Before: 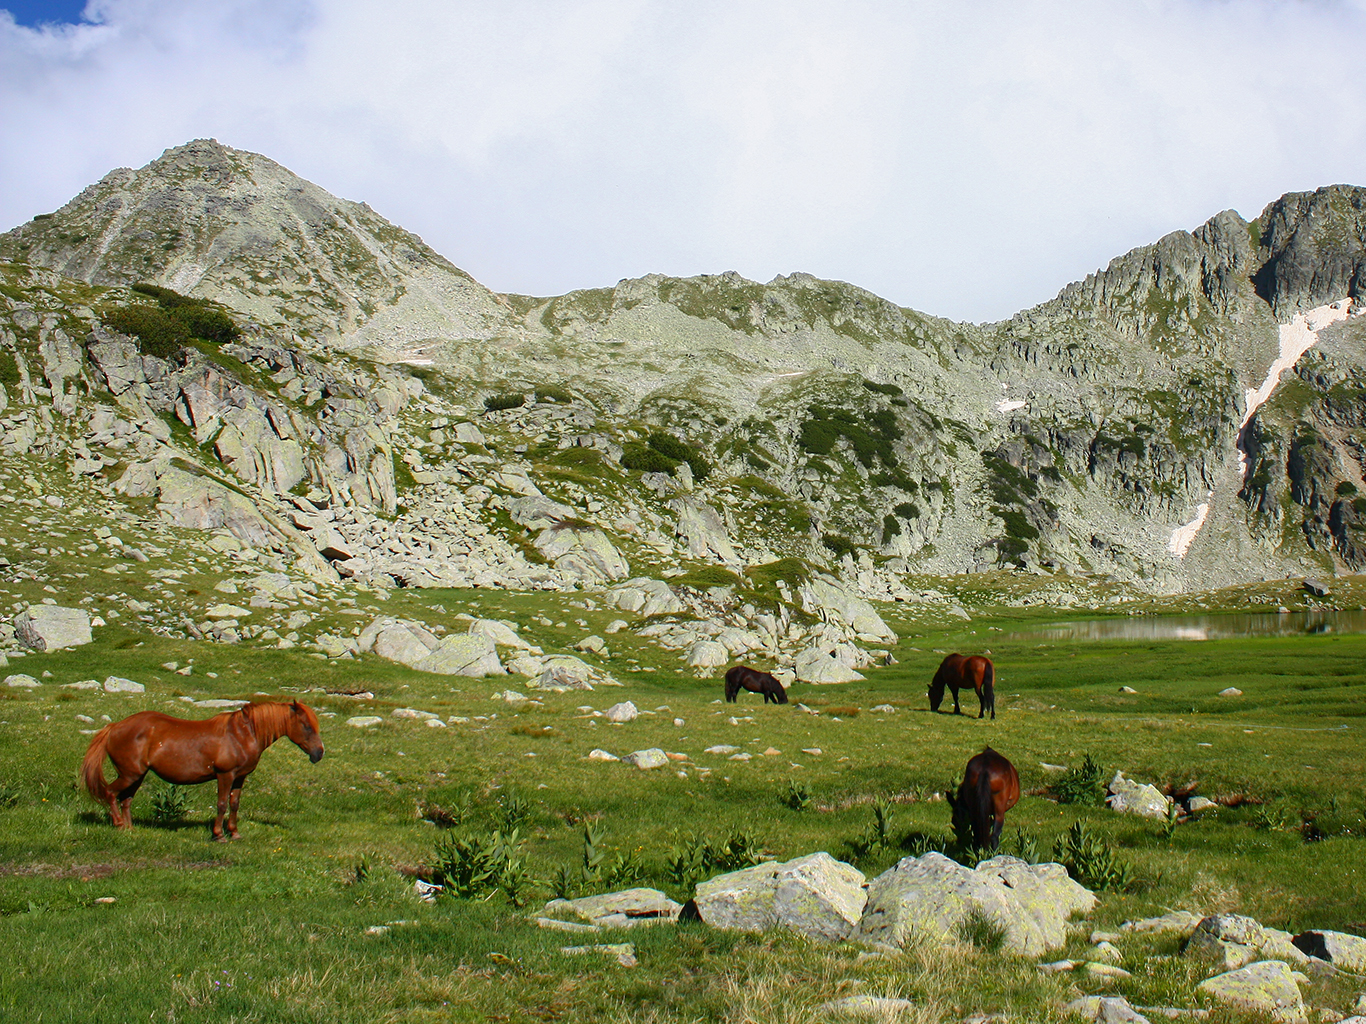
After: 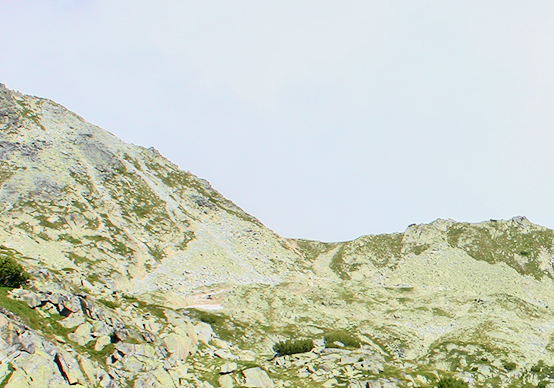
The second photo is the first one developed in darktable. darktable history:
tone equalizer: -7 EV 0.15 EV, -6 EV 0.6 EV, -5 EV 1.15 EV, -4 EV 1.33 EV, -3 EV 1.15 EV, -2 EV 0.6 EV, -1 EV 0.15 EV, mask exposure compensation -0.5 EV
tone curve: curves: ch0 [(0, 0.008) (0.081, 0.044) (0.177, 0.123) (0.283, 0.253) (0.416, 0.449) (0.495, 0.524) (0.661, 0.756) (0.796, 0.859) (1, 0.951)]; ch1 [(0, 0) (0.161, 0.092) (0.35, 0.33) (0.392, 0.392) (0.427, 0.426) (0.479, 0.472) (0.505, 0.5) (0.521, 0.524) (0.567, 0.556) (0.583, 0.588) (0.625, 0.627) (0.678, 0.733) (1, 1)]; ch2 [(0, 0) (0.346, 0.362) (0.404, 0.427) (0.502, 0.499) (0.531, 0.523) (0.544, 0.561) (0.58, 0.59) (0.629, 0.642) (0.717, 0.678) (1, 1)], color space Lab, independent channels, preserve colors none
crop: left 15.452%, top 5.459%, right 43.956%, bottom 56.62%
